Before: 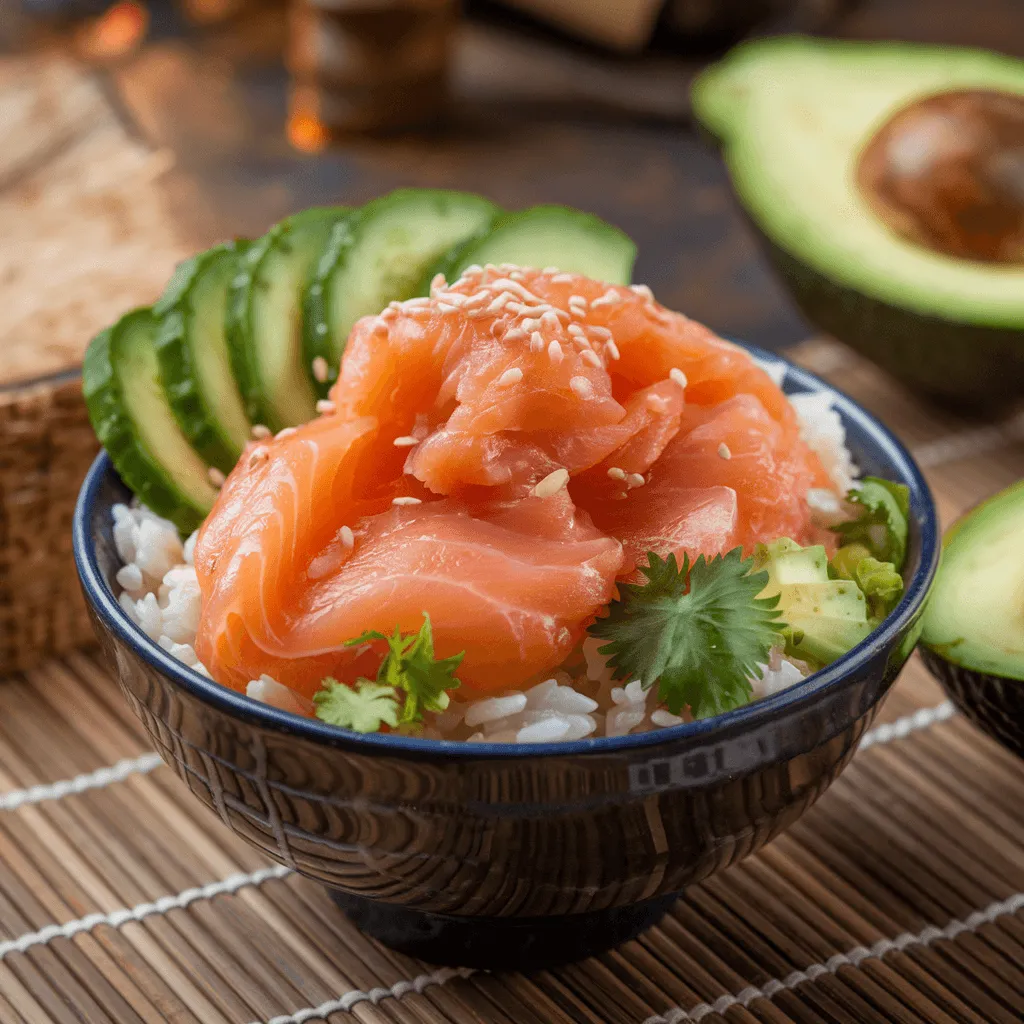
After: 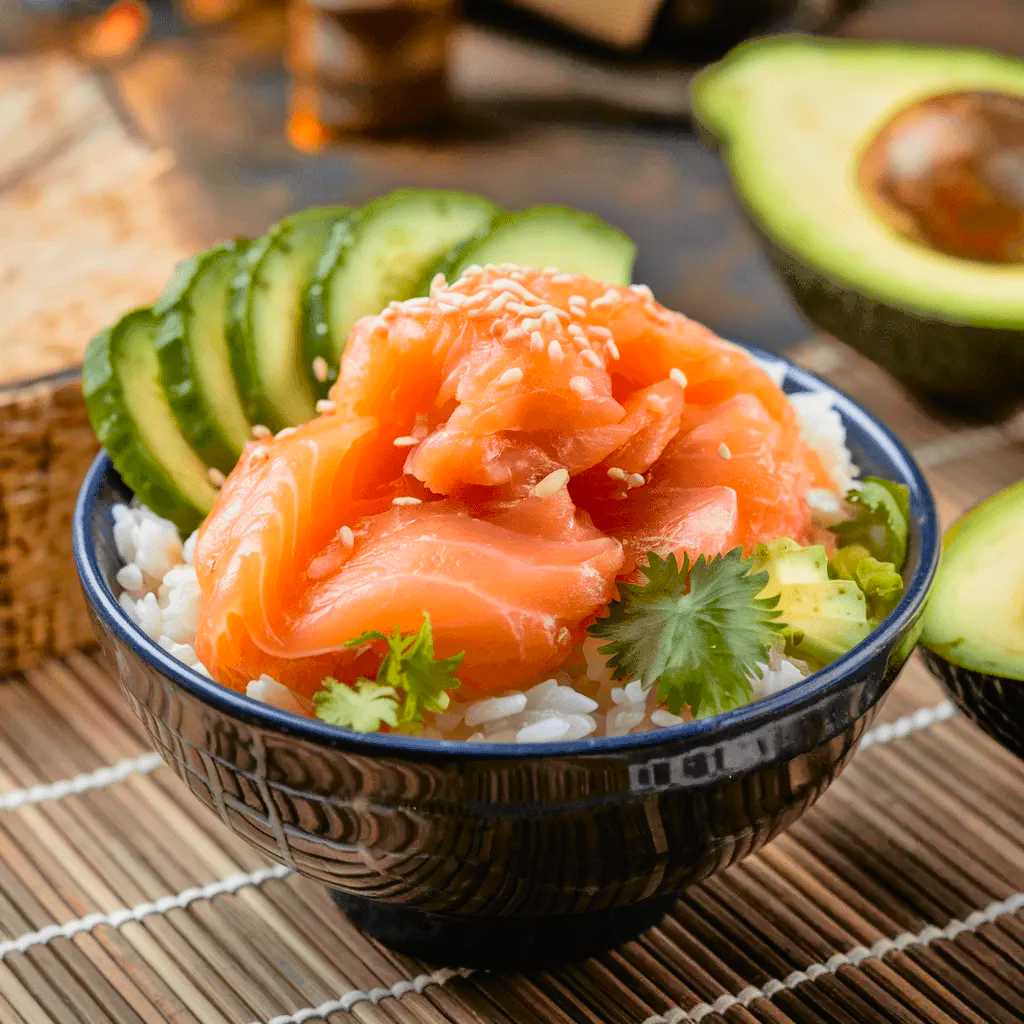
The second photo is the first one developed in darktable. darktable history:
tone equalizer: -8 EV -0.528 EV, -7 EV -0.319 EV, -6 EV -0.083 EV, -5 EV 0.413 EV, -4 EV 0.985 EV, -3 EV 0.791 EV, -2 EV -0.01 EV, -1 EV 0.14 EV, +0 EV -0.012 EV, smoothing 1
tone curve: curves: ch0 [(0, 0.01) (0.097, 0.07) (0.204, 0.173) (0.447, 0.517) (0.539, 0.624) (0.733, 0.791) (0.879, 0.898) (1, 0.98)]; ch1 [(0, 0) (0.393, 0.415) (0.447, 0.448) (0.485, 0.494) (0.523, 0.509) (0.545, 0.544) (0.574, 0.578) (0.648, 0.674) (1, 1)]; ch2 [(0, 0) (0.369, 0.388) (0.449, 0.431) (0.499, 0.5) (0.521, 0.517) (0.53, 0.54) (0.564, 0.569) (0.674, 0.735) (1, 1)], color space Lab, independent channels, preserve colors none
